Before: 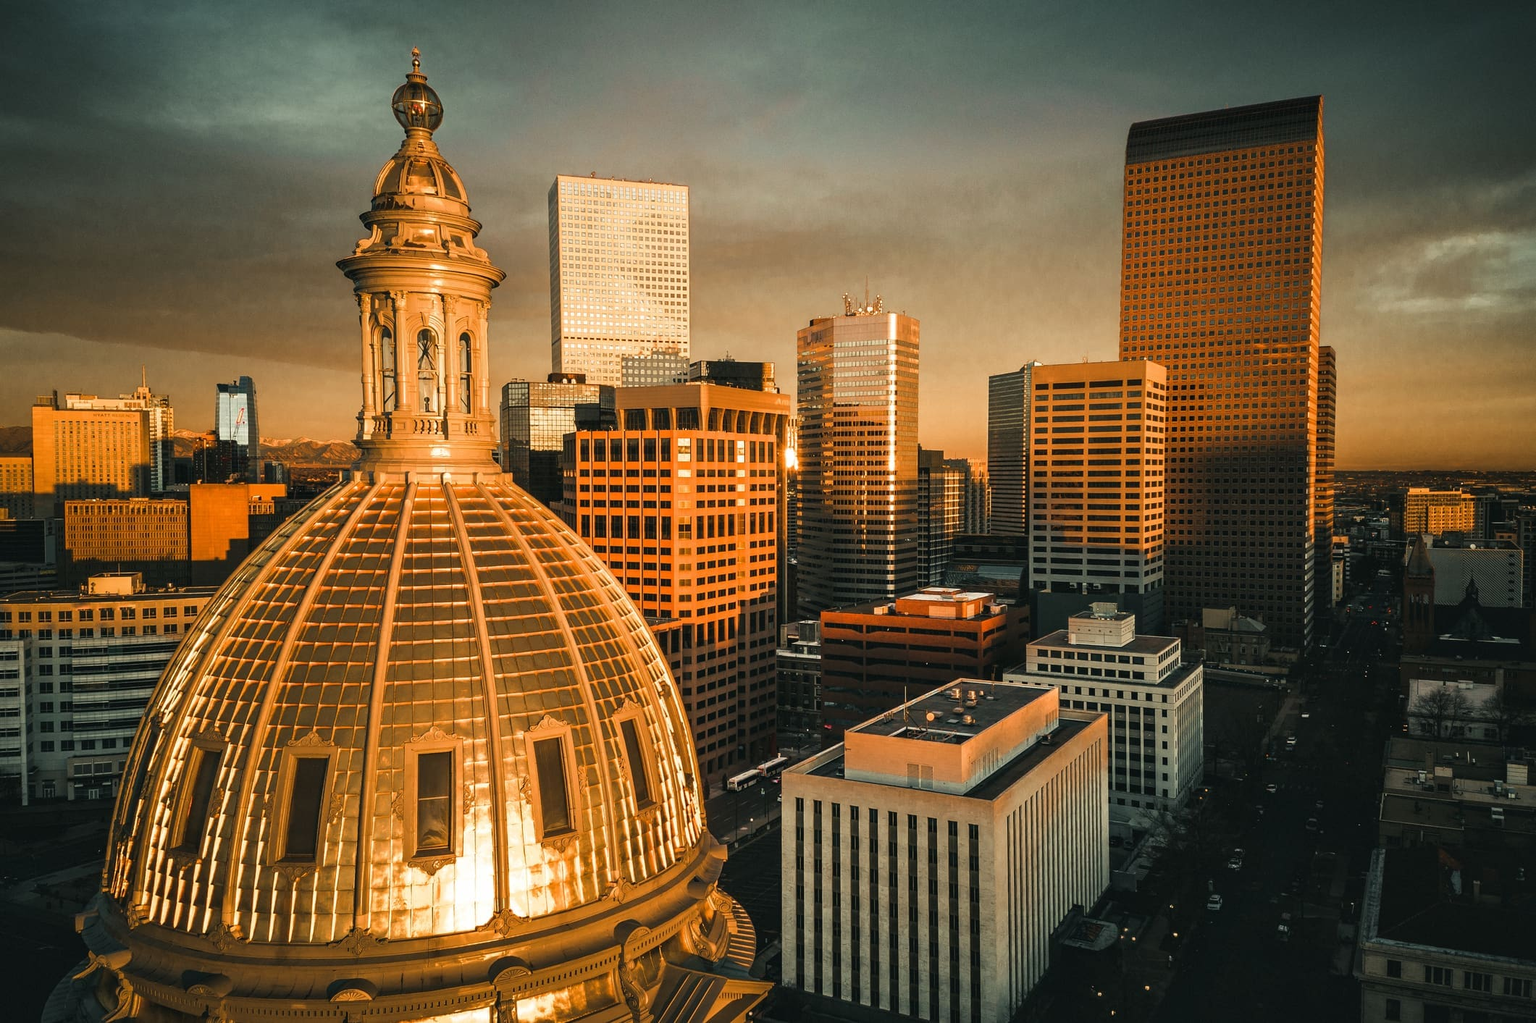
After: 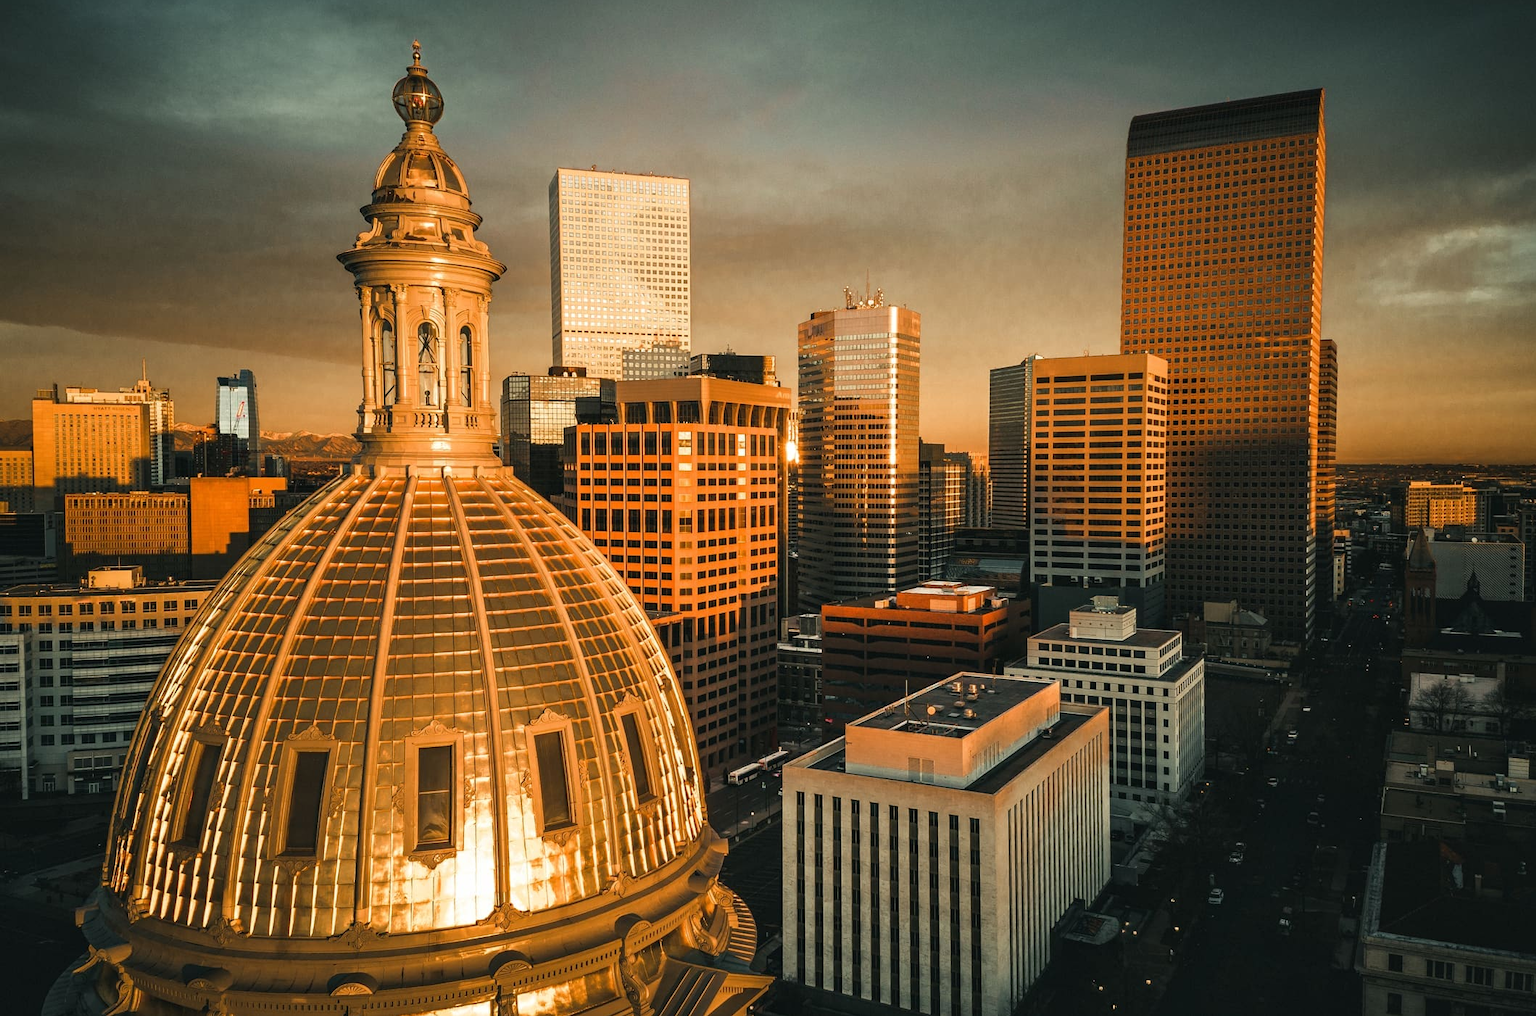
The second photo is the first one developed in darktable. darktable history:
tone equalizer: on, module defaults
crop: top 0.776%, right 0.049%
